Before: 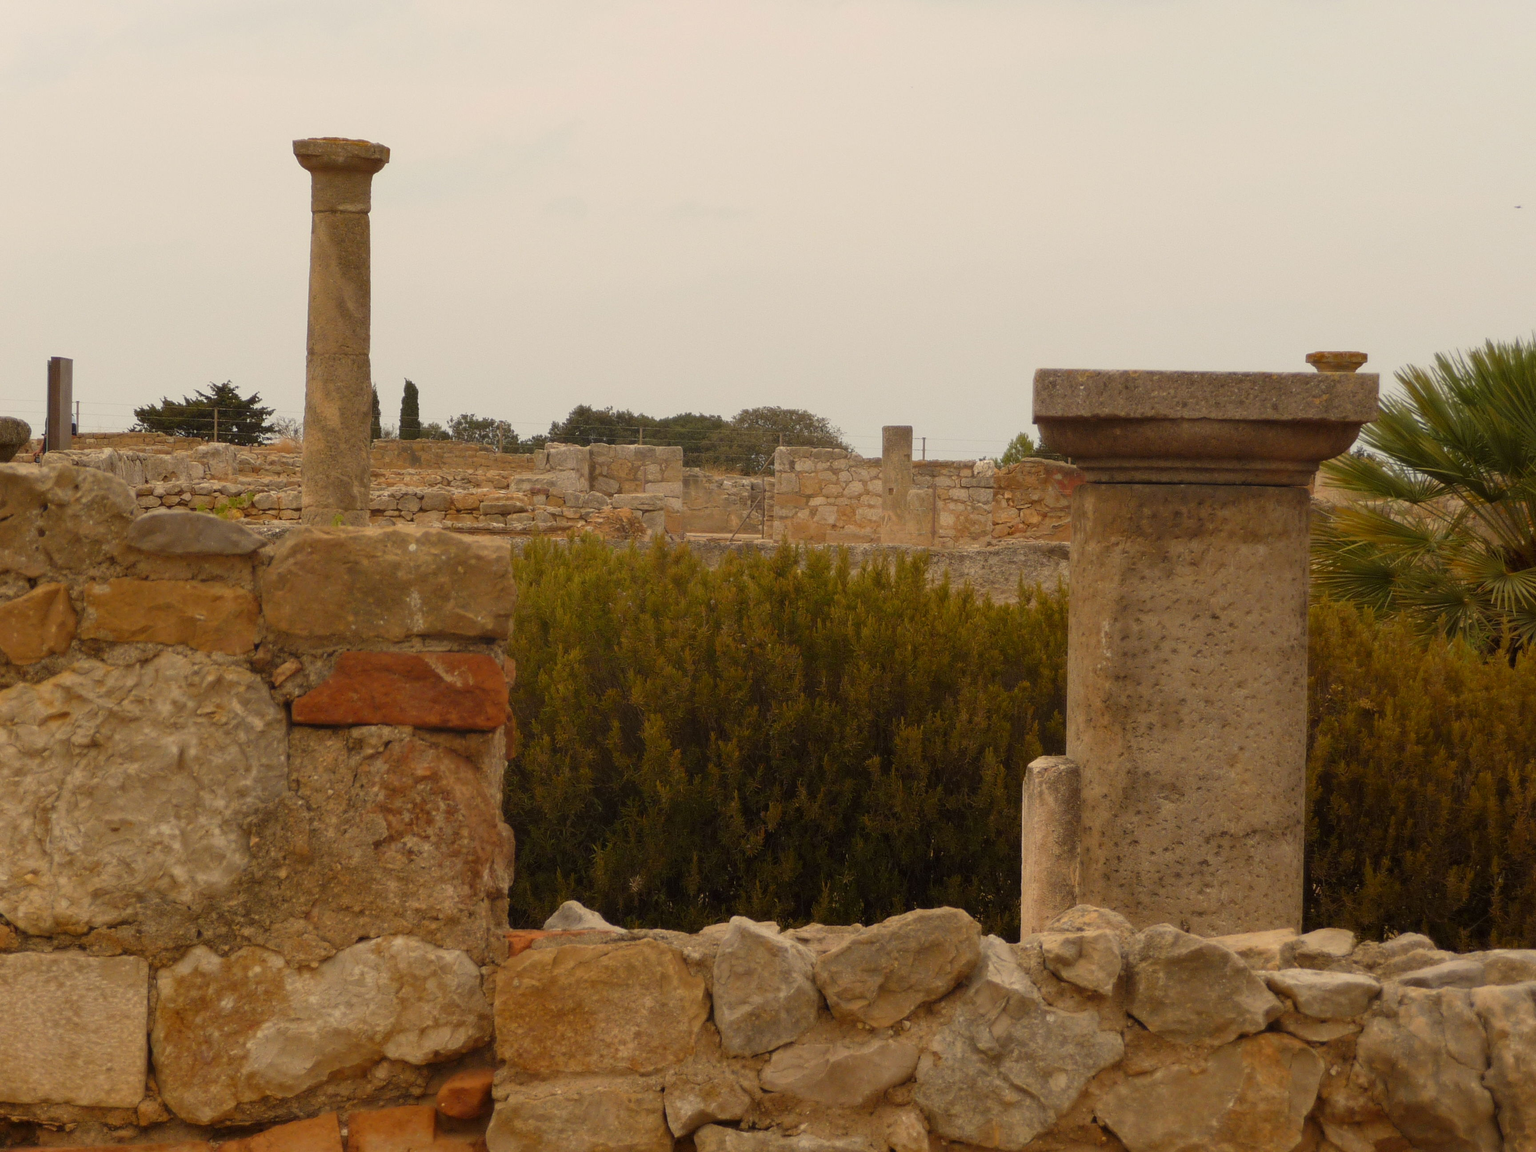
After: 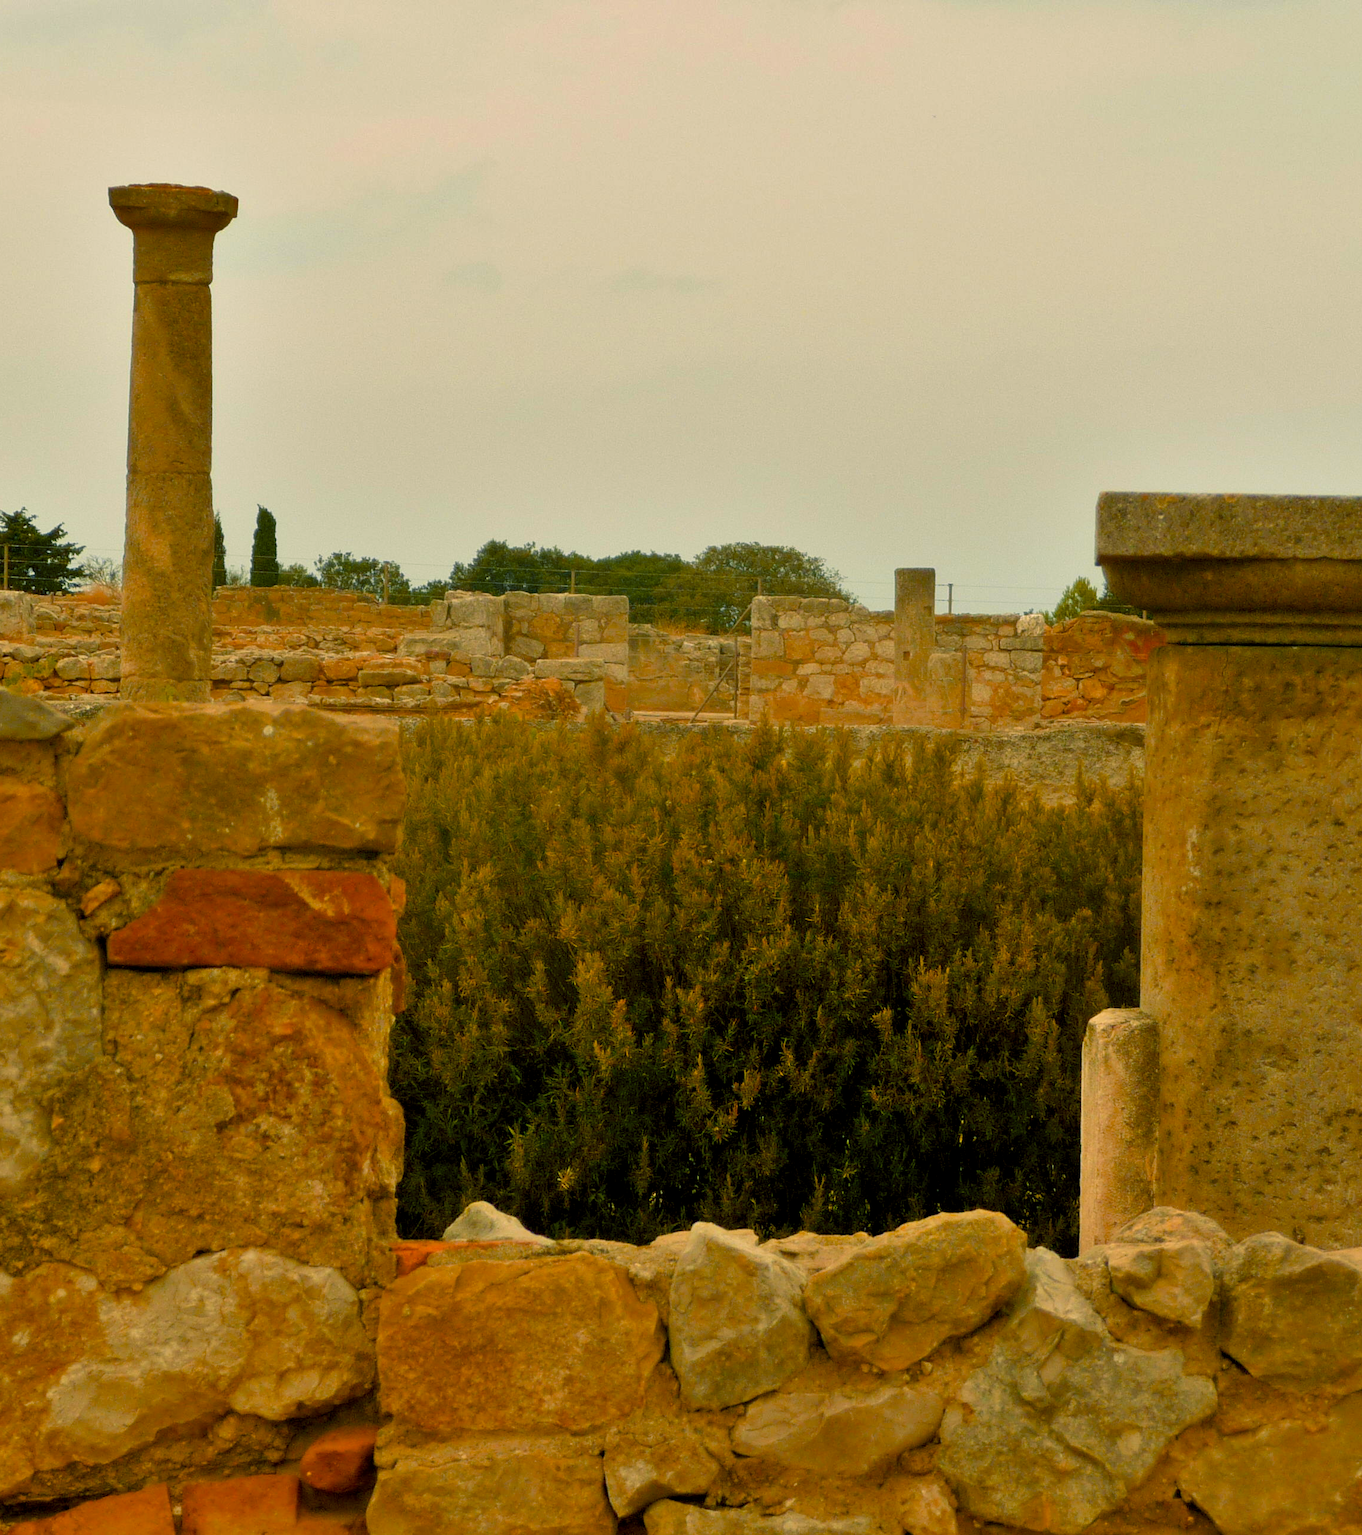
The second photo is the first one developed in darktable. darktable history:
exposure: black level correction 0.007, exposure 0.089 EV, compensate highlight preservation false
color balance rgb: power › chroma 2.148%, power › hue 164.24°, perceptual saturation grading › global saturation 20%, perceptual saturation grading › highlights -14.186%, perceptual saturation grading › shadows 49.47%, global vibrance 20%
crop and rotate: left 13.791%, right 19.677%
velvia: strength 29.76%
color zones: curves: ch1 [(0.309, 0.524) (0.41, 0.329) (0.508, 0.509)]; ch2 [(0.25, 0.457) (0.75, 0.5)]
shadows and highlights: low approximation 0.01, soften with gaussian
